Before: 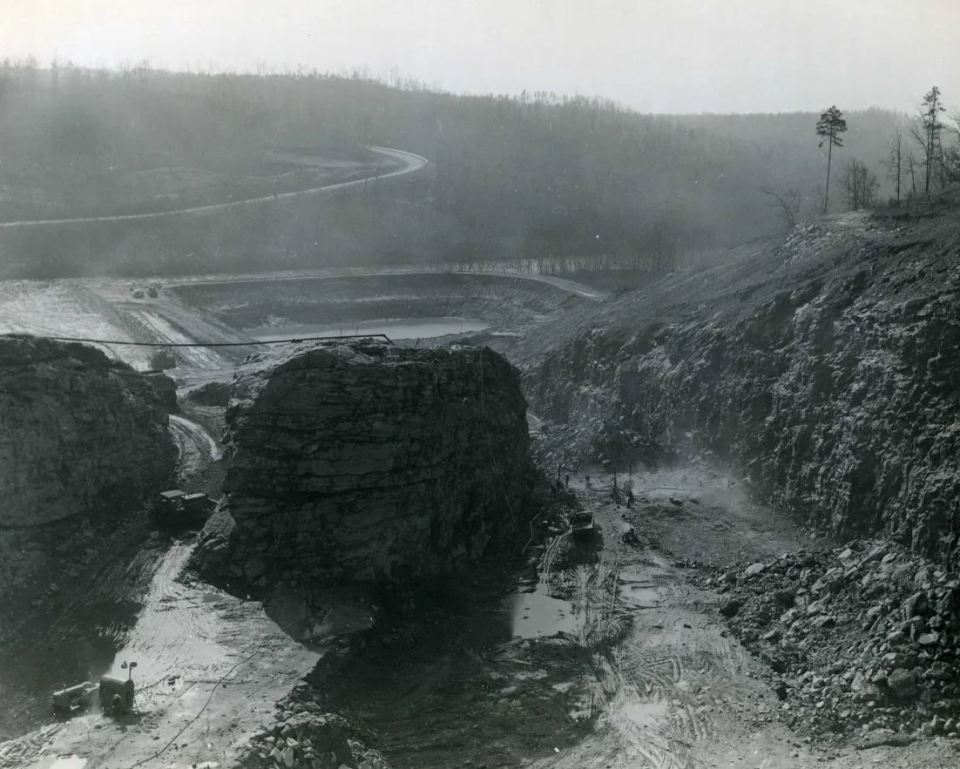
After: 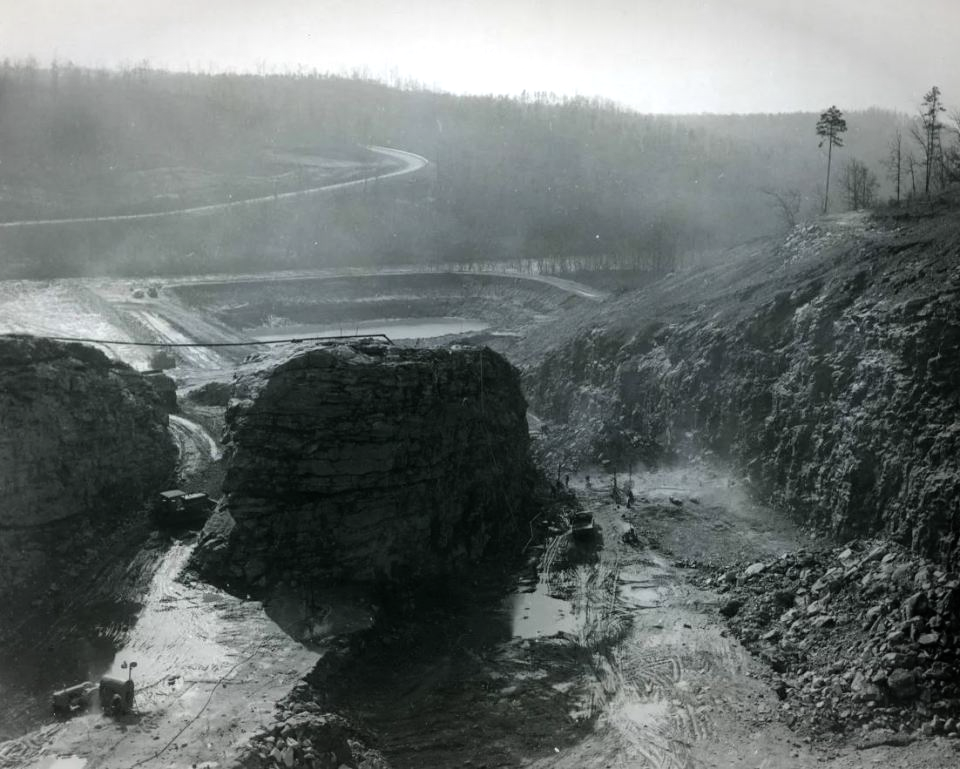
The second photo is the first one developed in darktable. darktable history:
tone equalizer: -8 EV -0.781 EV, -7 EV -0.713 EV, -6 EV -0.59 EV, -5 EV -0.38 EV, -3 EV 0.385 EV, -2 EV 0.6 EV, -1 EV 0.682 EV, +0 EV 0.762 EV, mask exposure compensation -0.492 EV
vignetting: fall-off start 79.47%, width/height ratio 1.327
